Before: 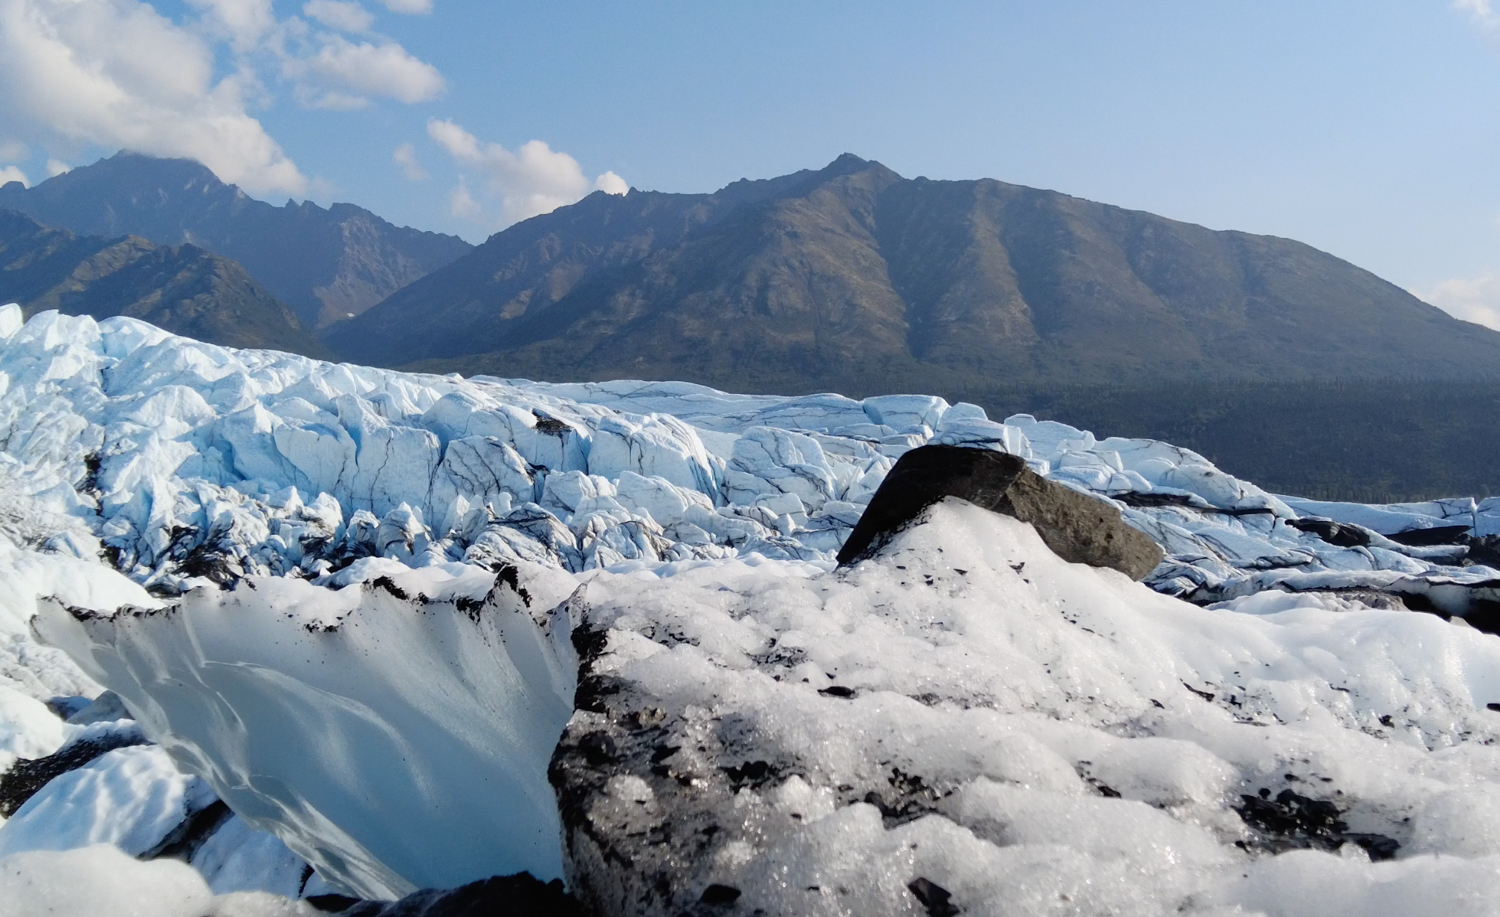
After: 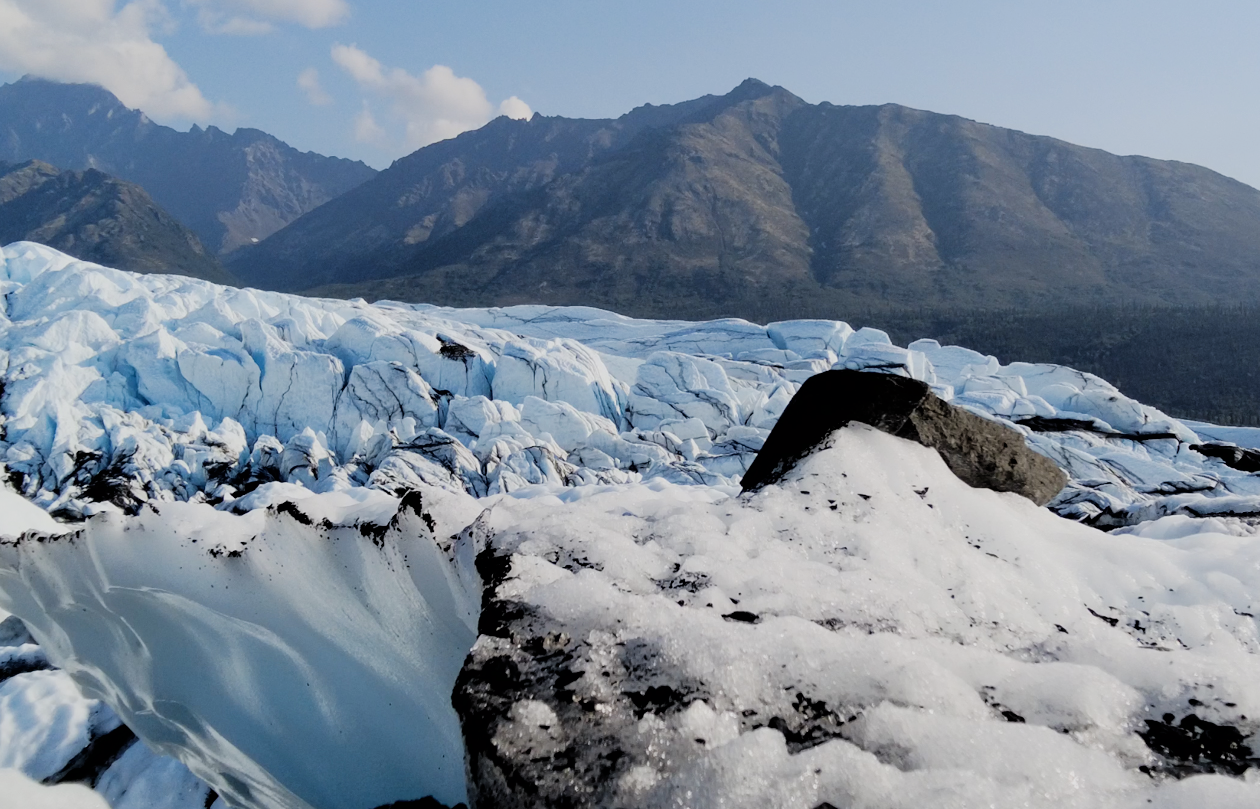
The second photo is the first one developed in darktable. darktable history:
filmic rgb: black relative exposure -5 EV, hardness 2.88, contrast 1.2, highlights saturation mix -30%
crop: left 6.446%, top 8.188%, right 9.538%, bottom 3.548%
